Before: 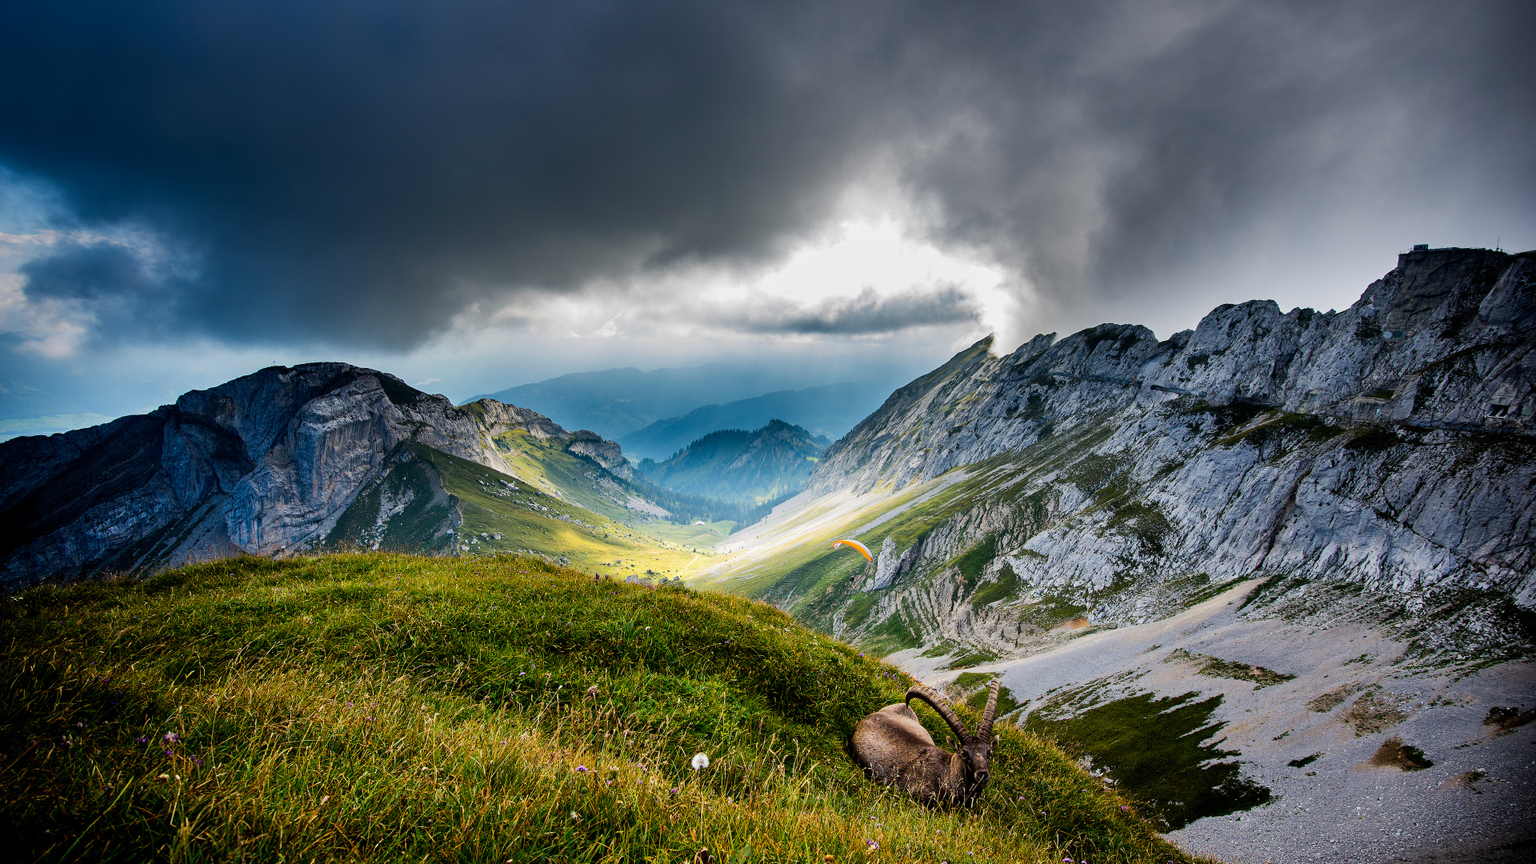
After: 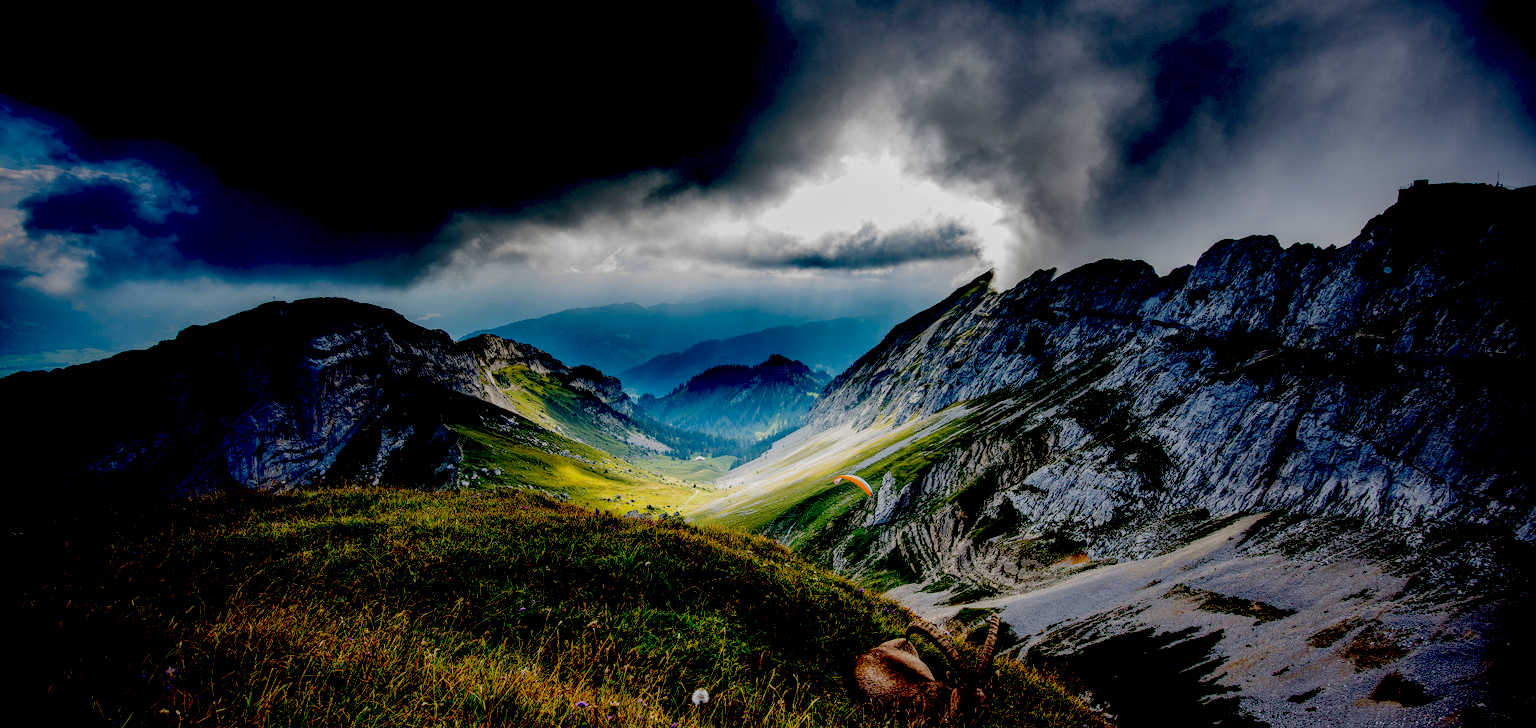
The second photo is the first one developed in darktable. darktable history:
exposure: black level correction 0.099, exposure -0.085 EV, compensate highlight preservation false
crop: top 7.559%, bottom 8.034%
local contrast: on, module defaults
